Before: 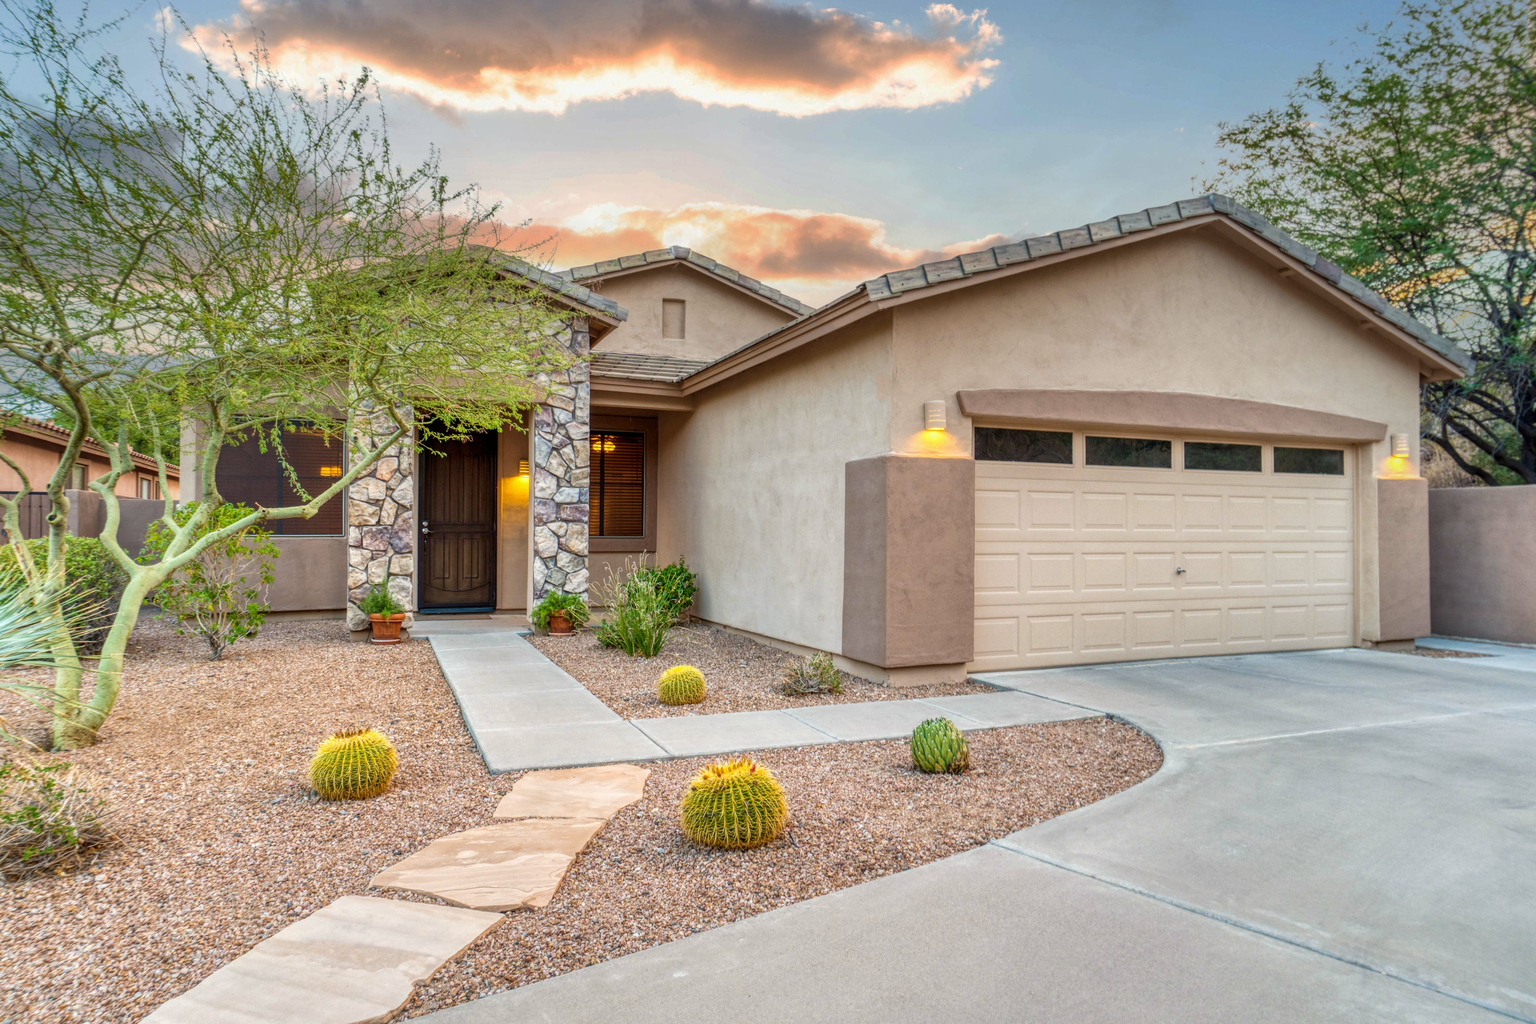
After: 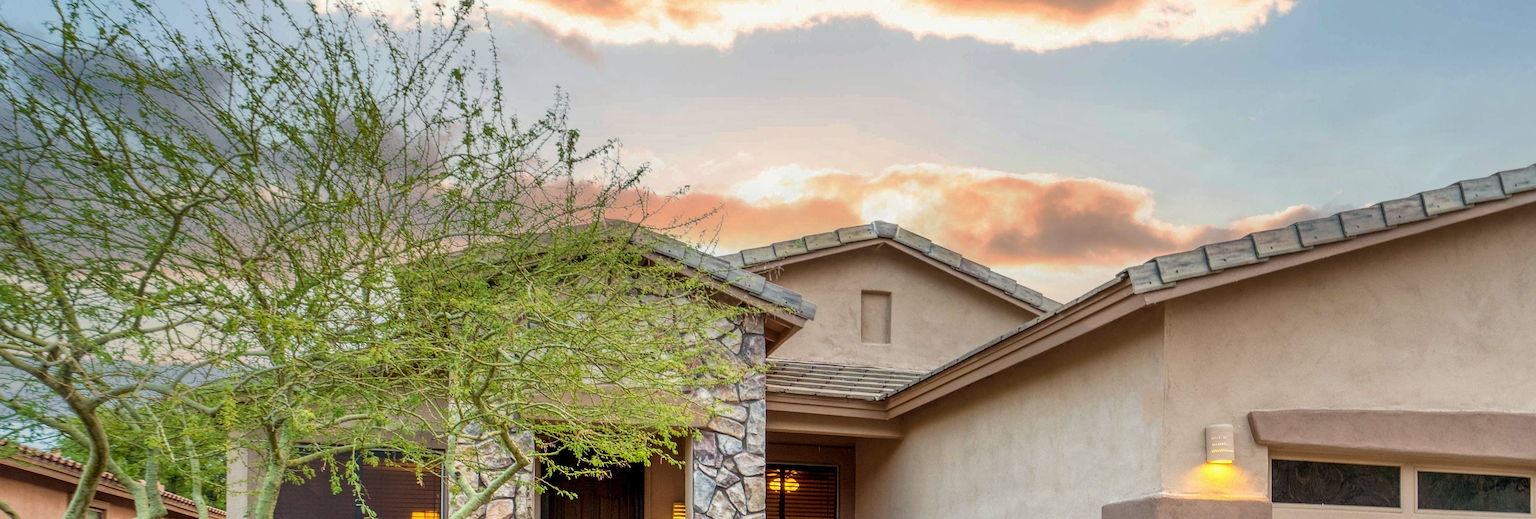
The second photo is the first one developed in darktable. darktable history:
crop: left 0.519%, top 7.642%, right 23.44%, bottom 53.795%
sharpen: on, module defaults
